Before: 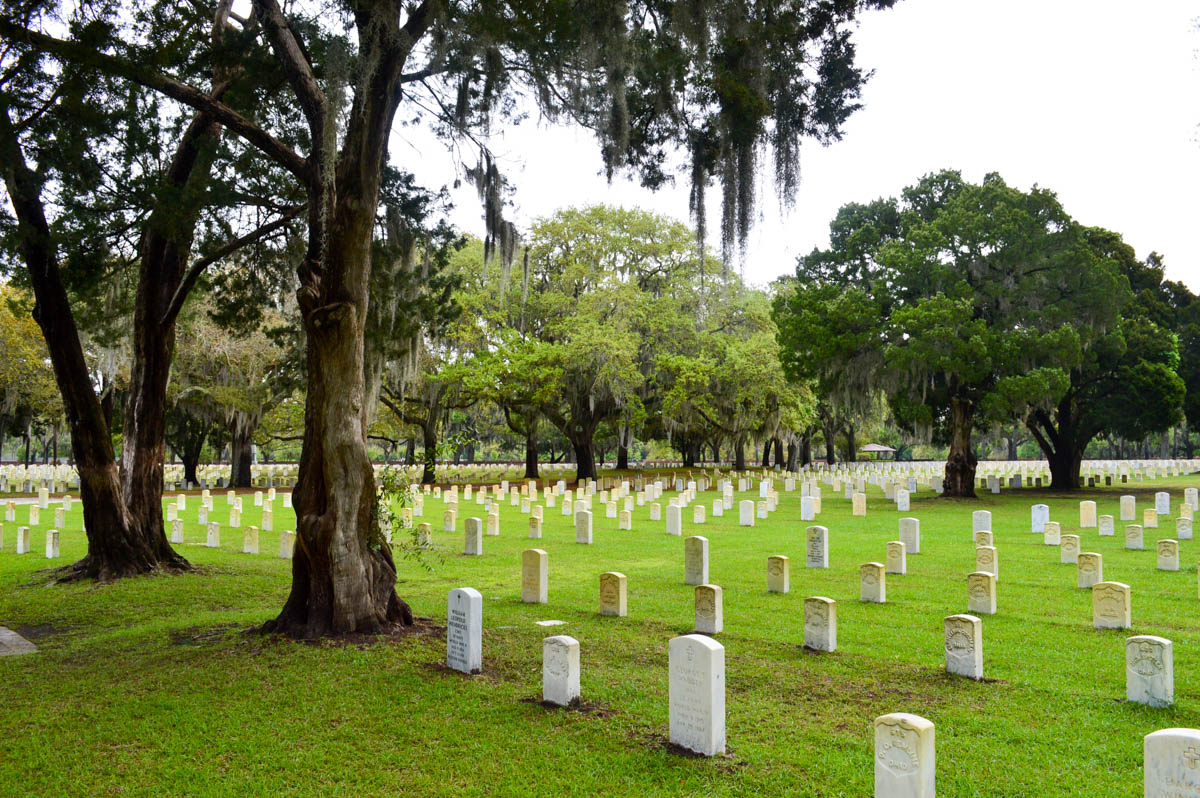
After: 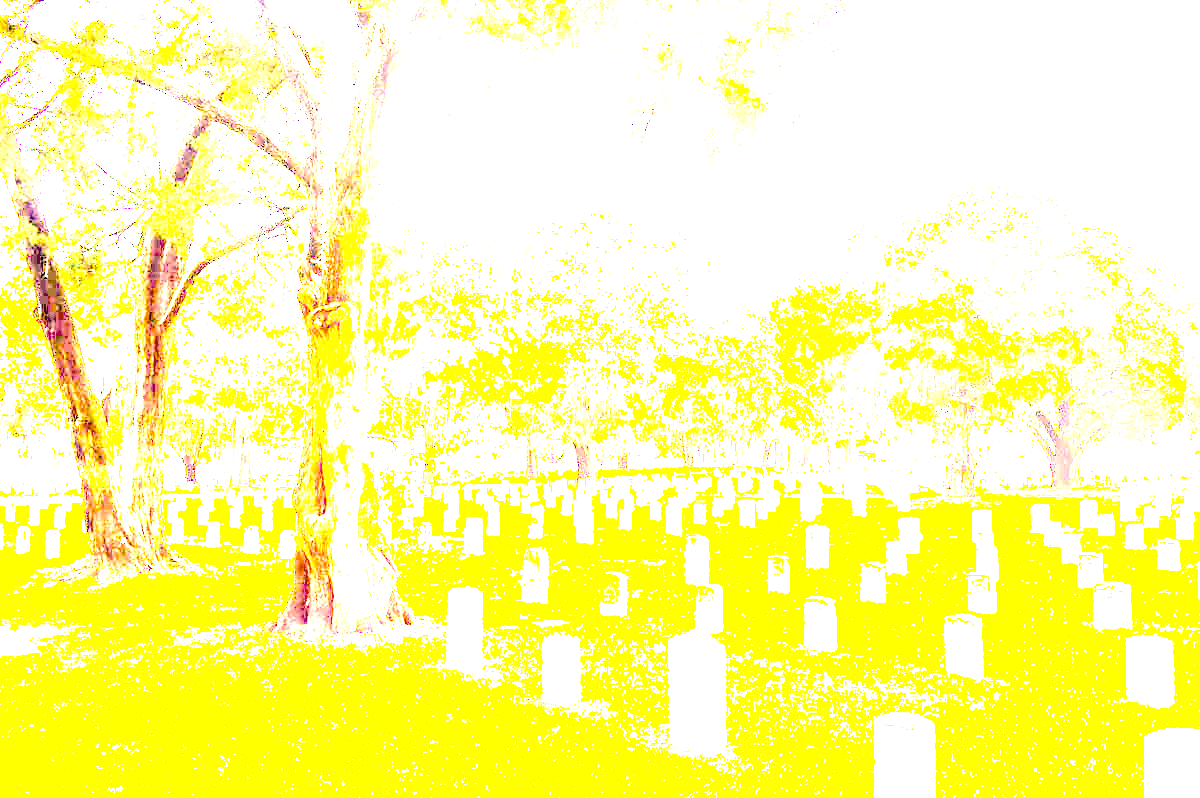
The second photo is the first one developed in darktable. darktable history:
color balance rgb: perceptual saturation grading › global saturation 20%, global vibrance 20%
color correction: highlights a* 40, highlights b* 40, saturation 0.69
exposure: exposure 8 EV, compensate highlight preservation false
